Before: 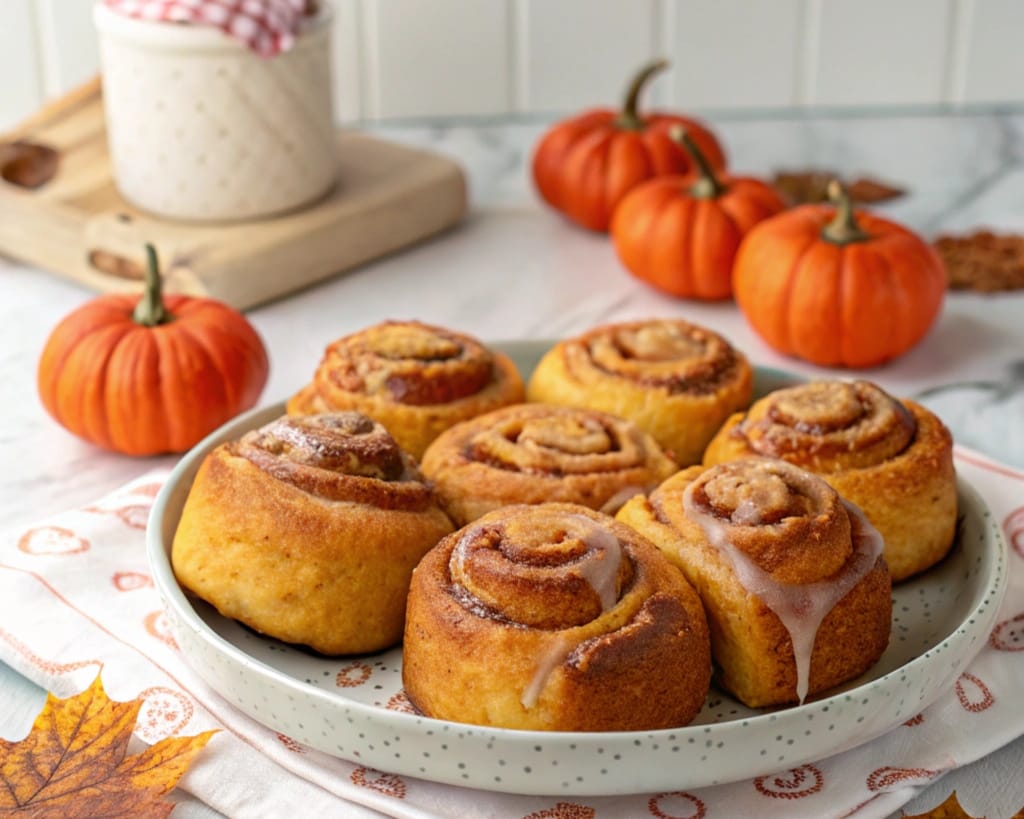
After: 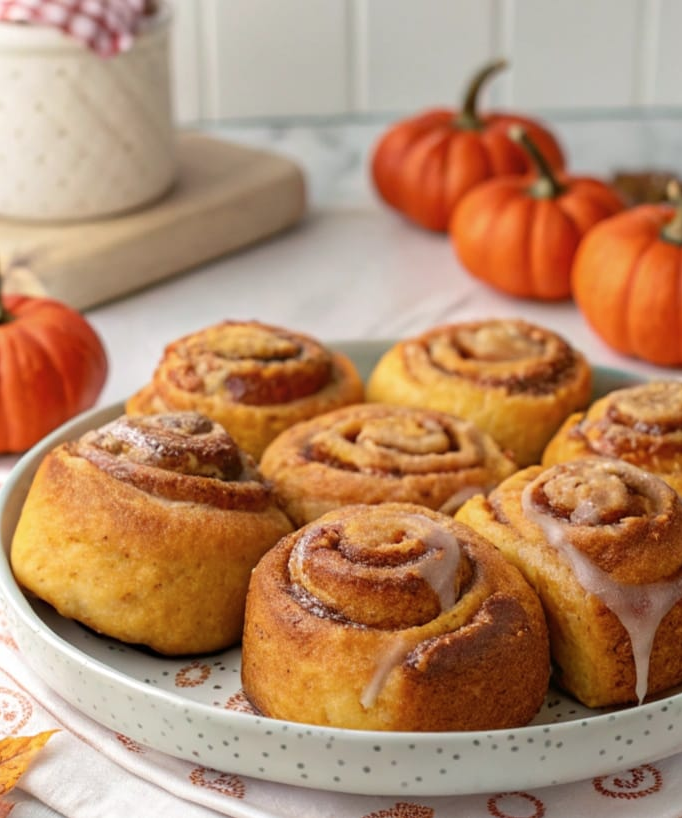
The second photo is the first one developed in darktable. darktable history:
crop and rotate: left 15.754%, right 17.579%
contrast brightness saturation: saturation -0.05
